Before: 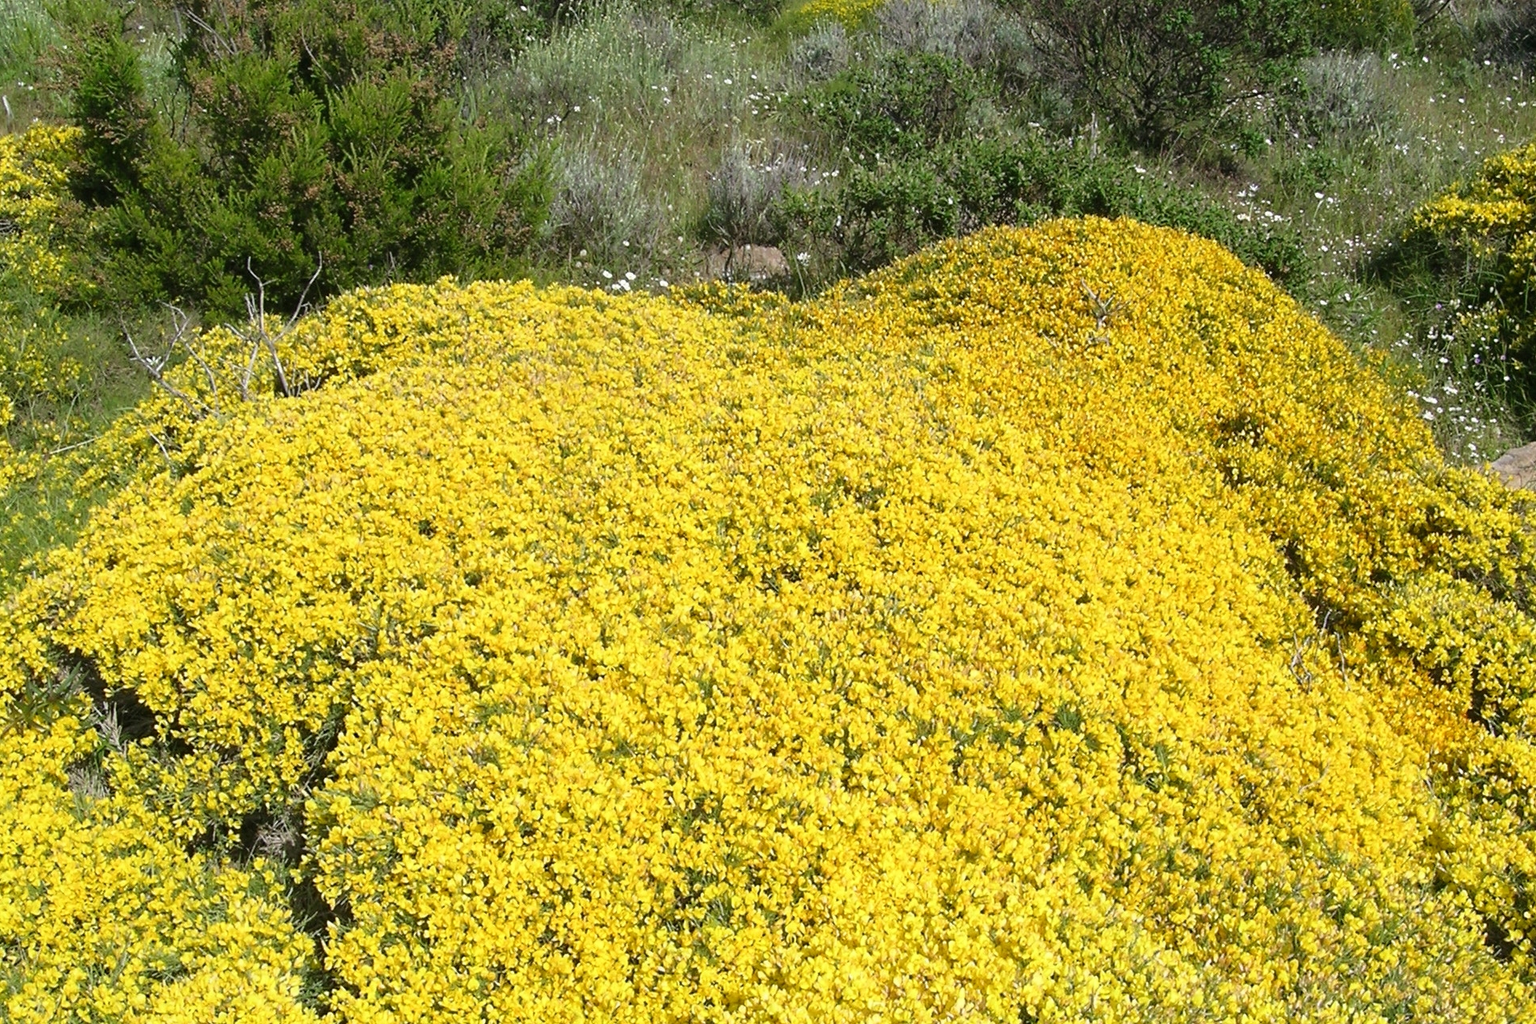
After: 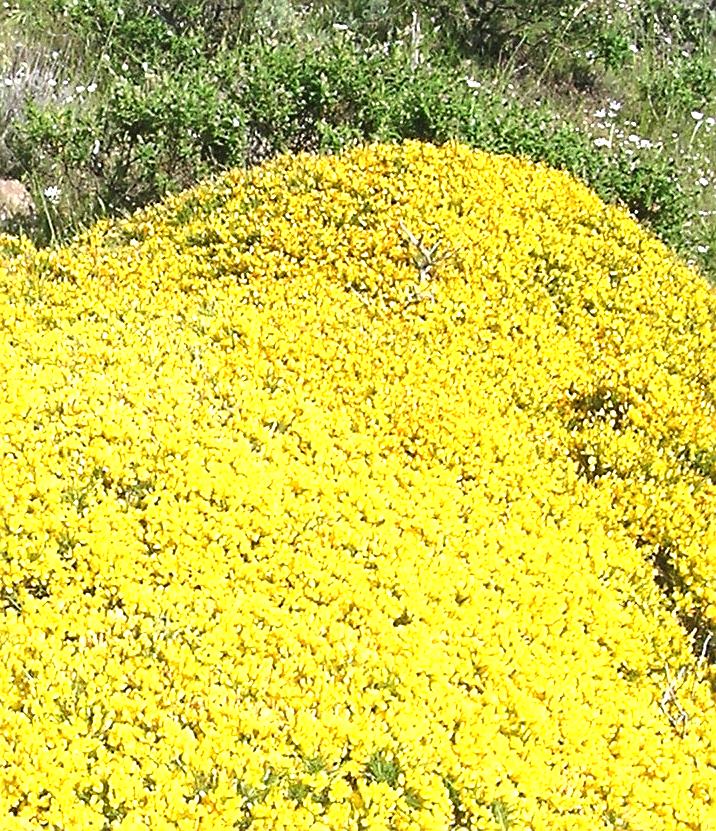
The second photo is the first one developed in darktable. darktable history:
exposure: black level correction -0.002, exposure 1.115 EV, compensate exposure bias true, compensate highlight preservation false
sharpen: on, module defaults
crop and rotate: left 49.606%, top 10.146%, right 13.09%, bottom 24.874%
